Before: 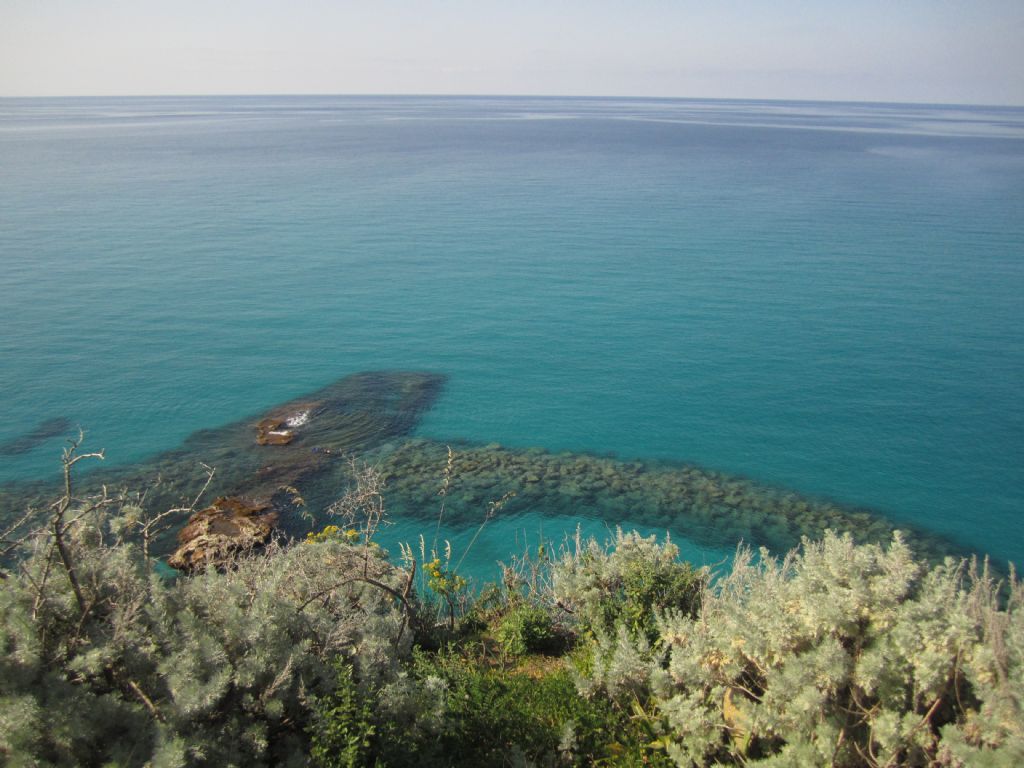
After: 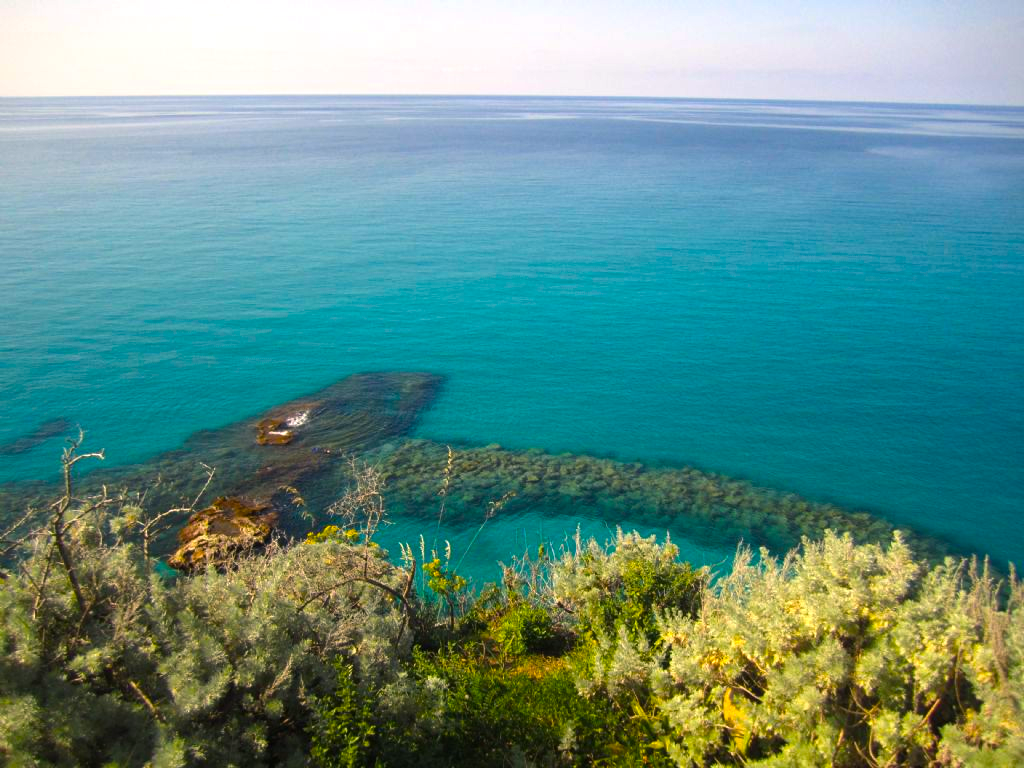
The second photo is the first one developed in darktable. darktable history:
color balance rgb: highlights gain › chroma 1.702%, highlights gain › hue 55°, linear chroma grading › global chroma 24.353%, perceptual saturation grading › global saturation 29.634%, perceptual brilliance grading › highlights 15.817%, perceptual brilliance grading › mid-tones 6.439%, perceptual brilliance grading › shadows -14.747%, global vibrance 20%
